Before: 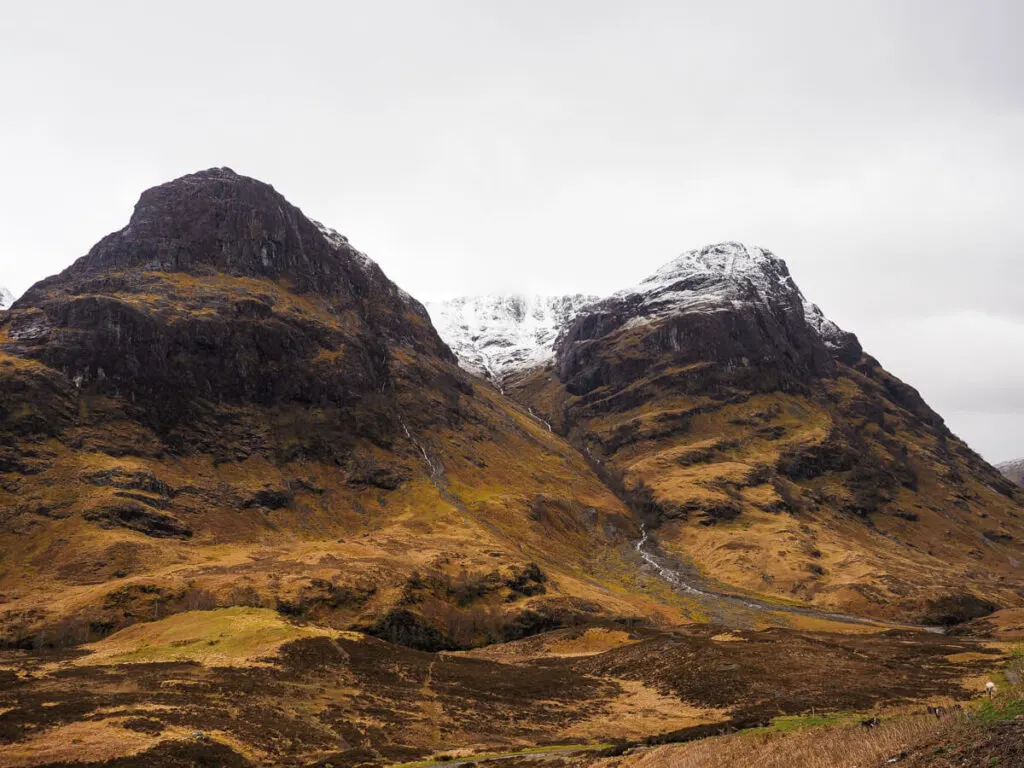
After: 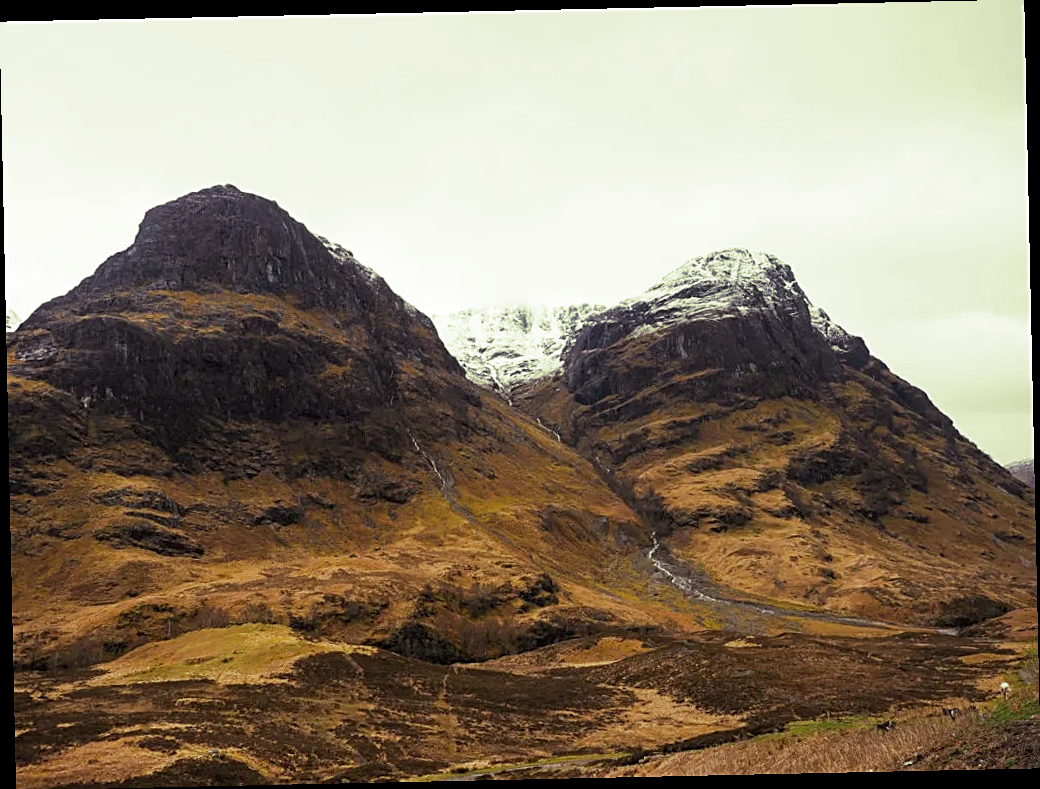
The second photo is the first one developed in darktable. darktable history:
split-toning: shadows › hue 290.82°, shadows › saturation 0.34, highlights › saturation 0.38, balance 0, compress 50%
sharpen: on, module defaults
rotate and perspective: rotation -1.24°, automatic cropping off
